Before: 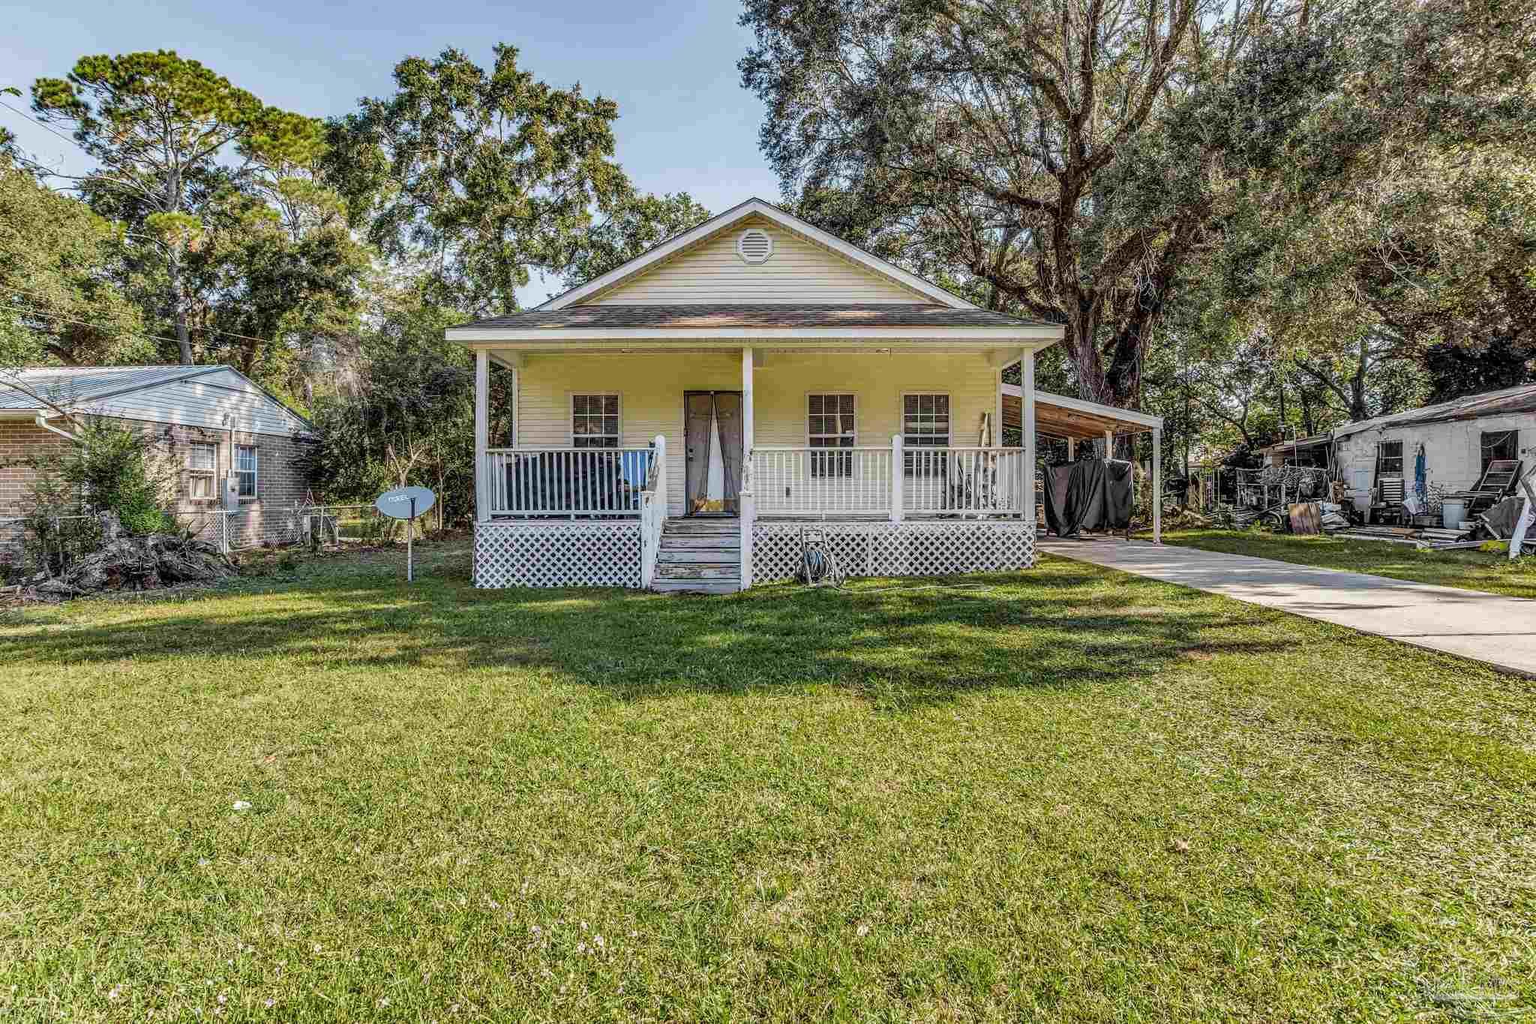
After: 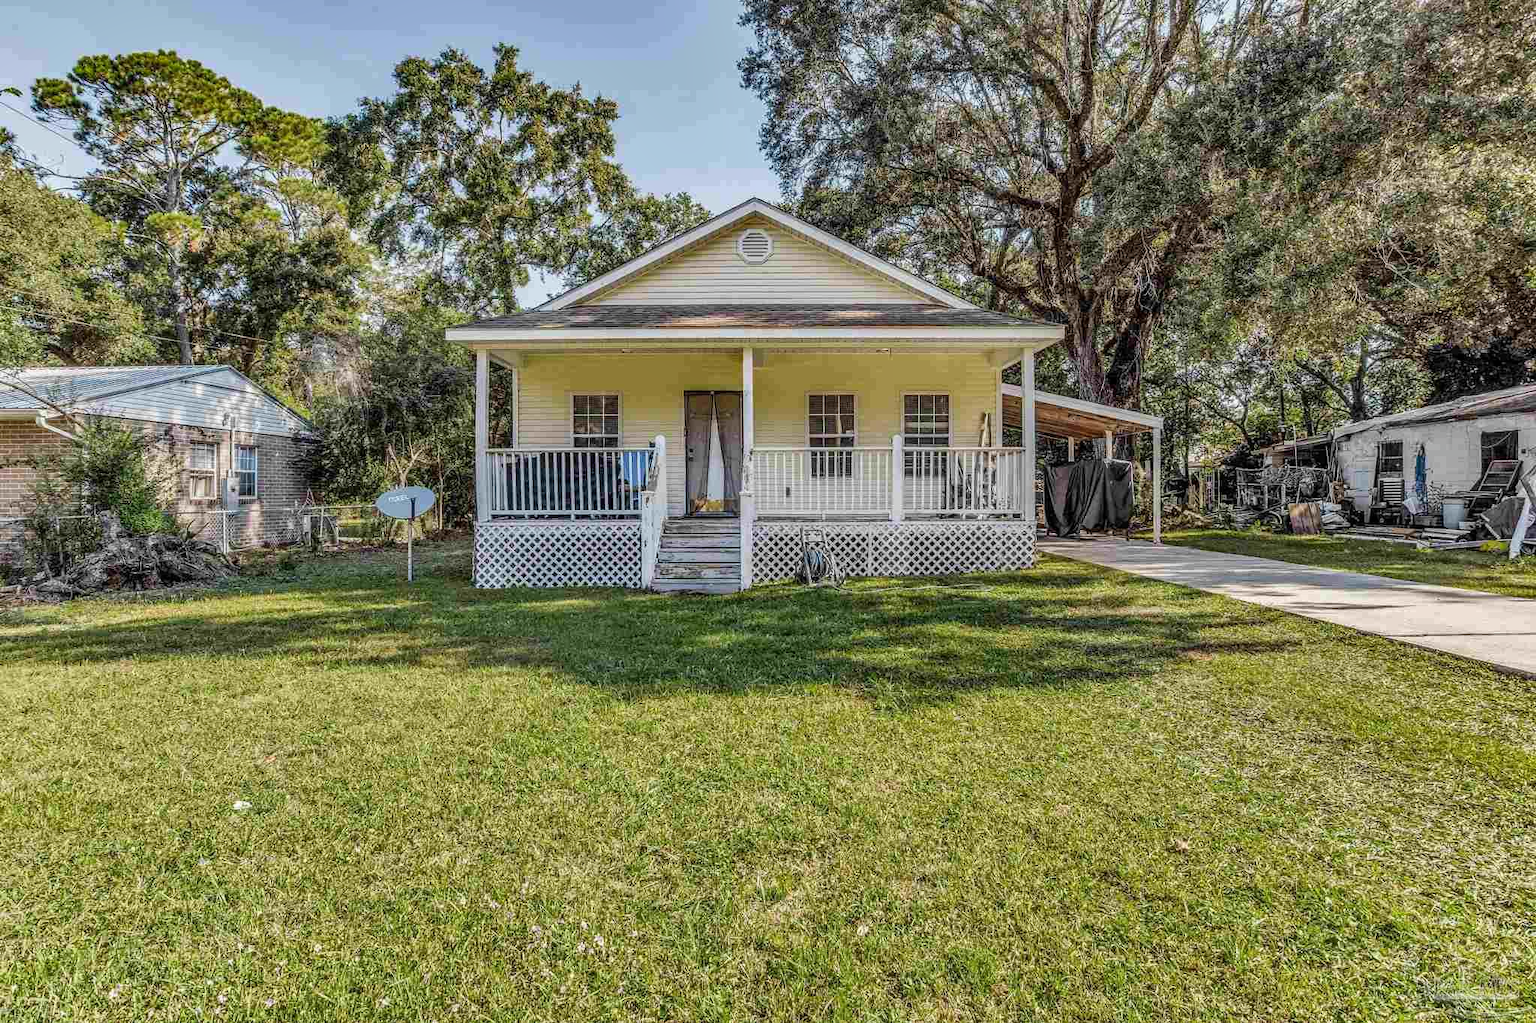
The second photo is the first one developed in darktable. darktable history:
color correction: highlights a* -0.182, highlights b* -0.124
shadows and highlights: soften with gaussian
